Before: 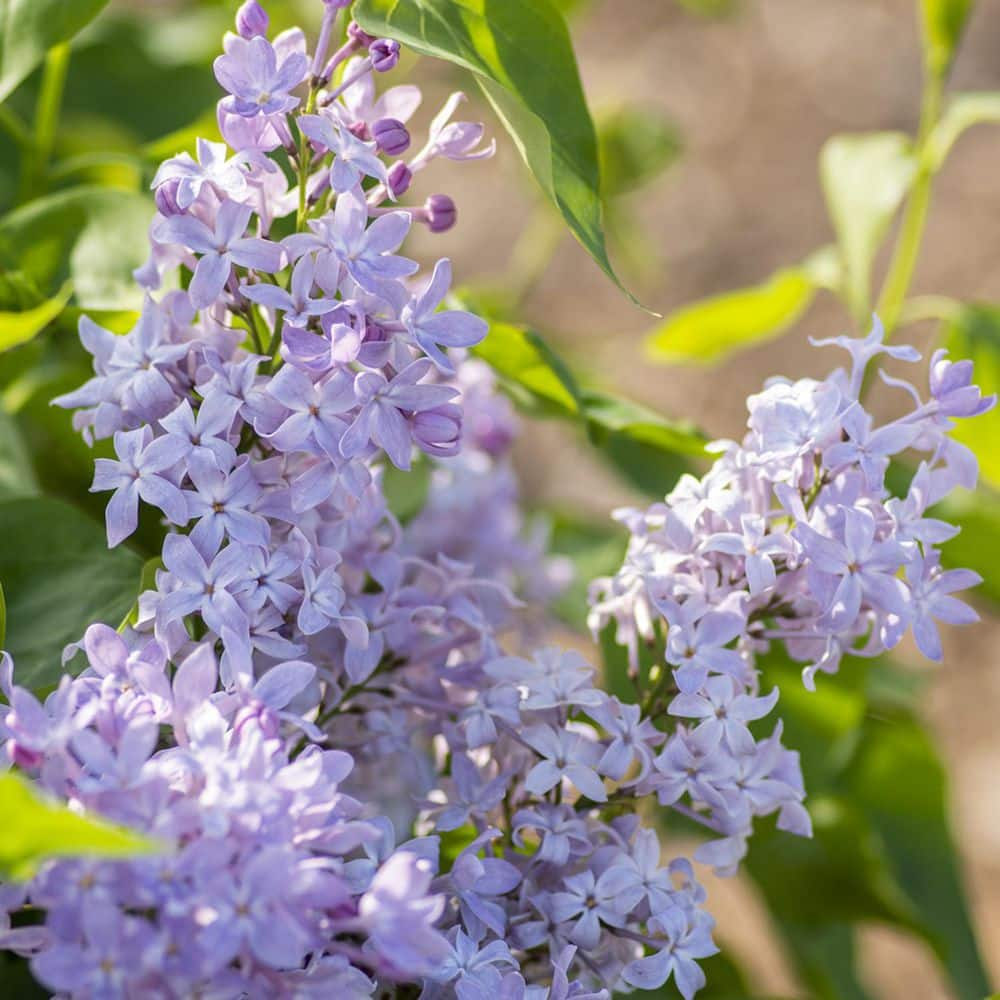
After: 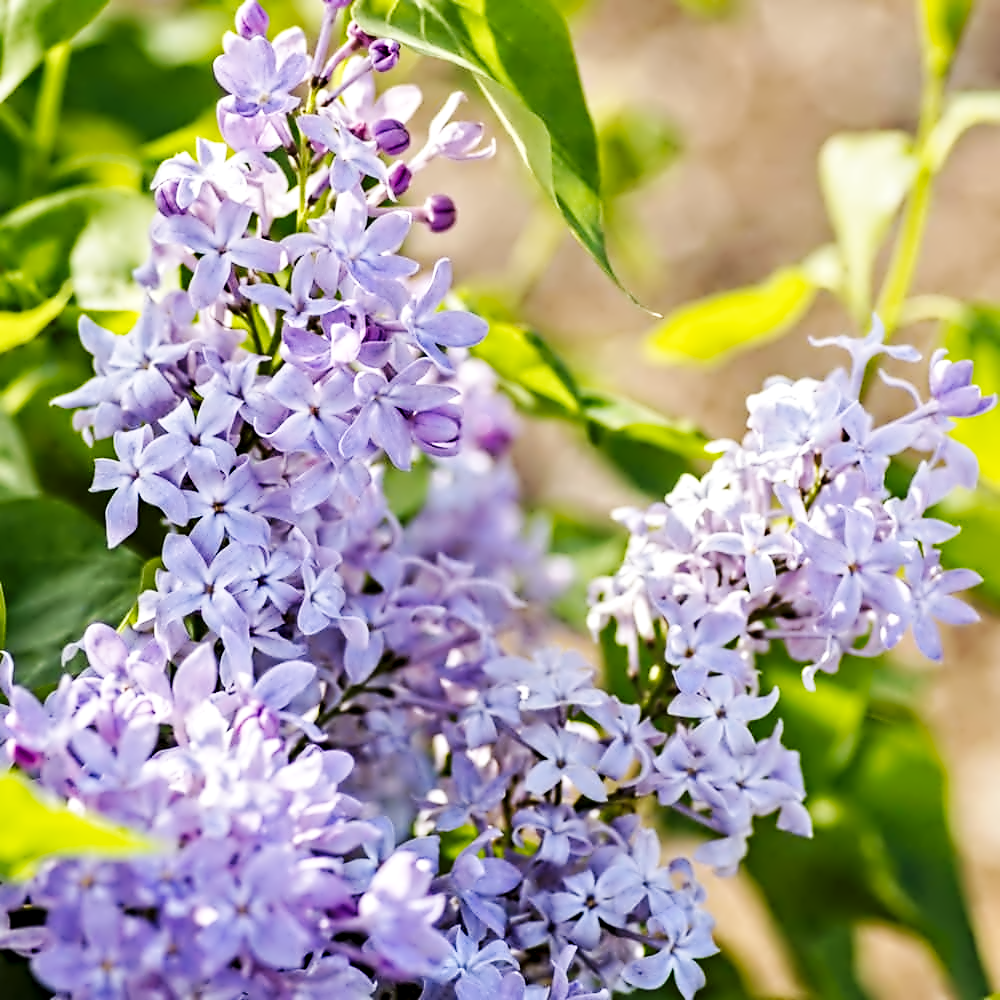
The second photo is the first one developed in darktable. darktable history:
contrast equalizer: octaves 7, y [[0.5, 0.542, 0.583, 0.625, 0.667, 0.708], [0.5 ×6], [0.5 ×6], [0, 0.033, 0.067, 0.1, 0.133, 0.167], [0, 0.05, 0.1, 0.15, 0.2, 0.25]]
base curve: curves: ch0 [(0, 0) (0.032, 0.025) (0.121, 0.166) (0.206, 0.329) (0.605, 0.79) (1, 1)], preserve colors none
haze removal: compatibility mode true, adaptive false
